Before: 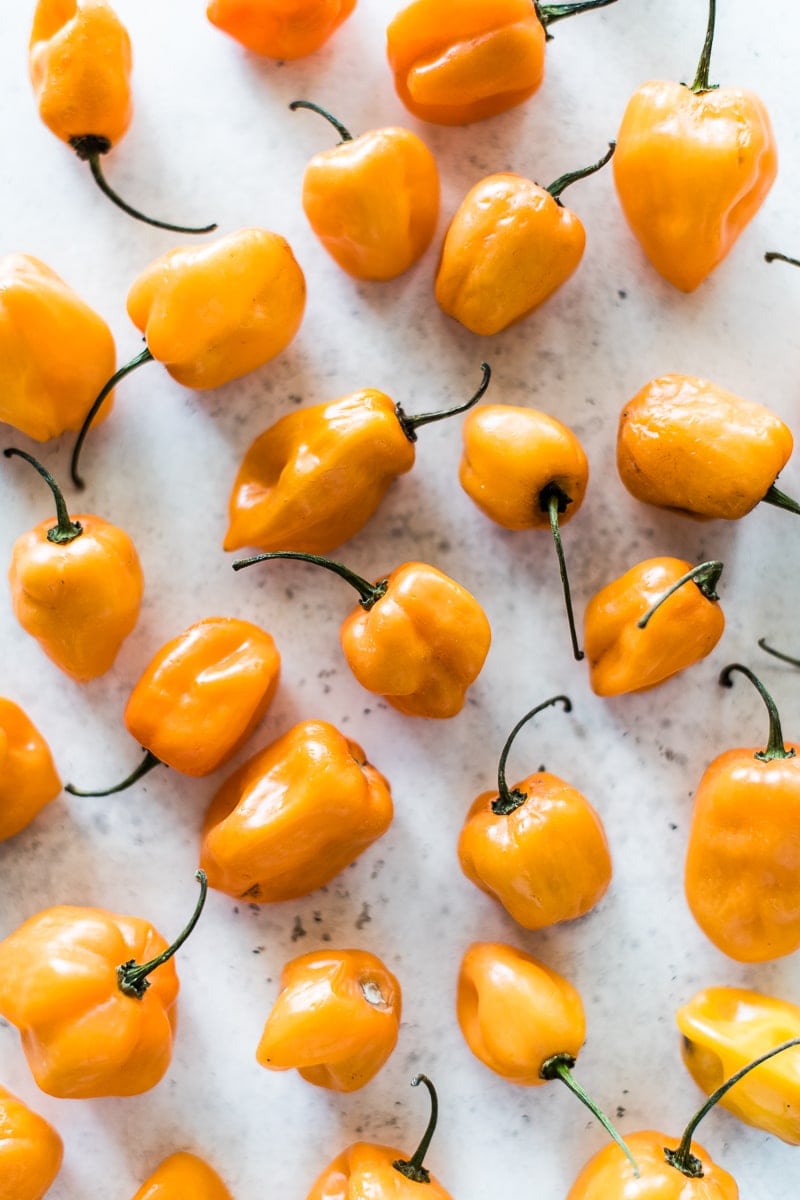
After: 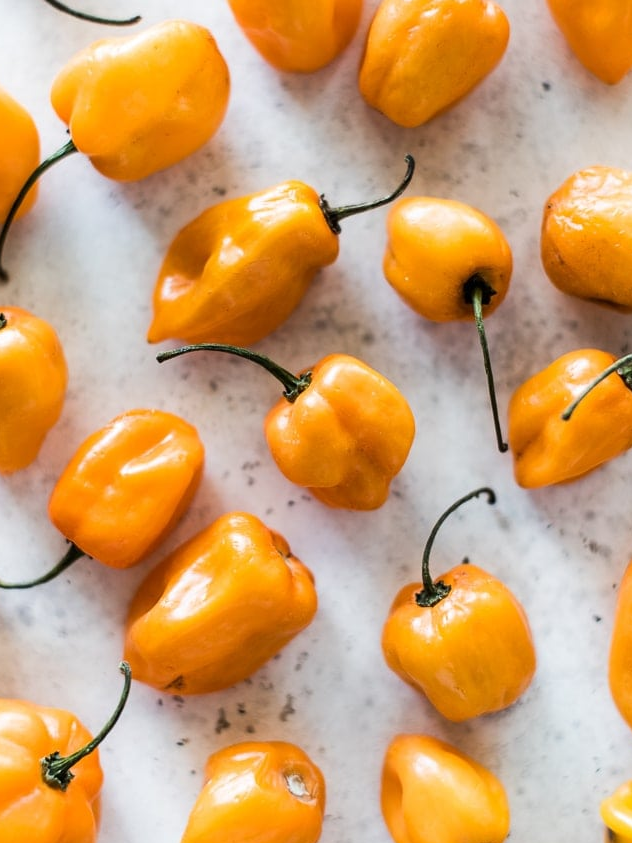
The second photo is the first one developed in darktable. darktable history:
crop: left 9.598%, top 17.41%, right 11.26%, bottom 12.332%
